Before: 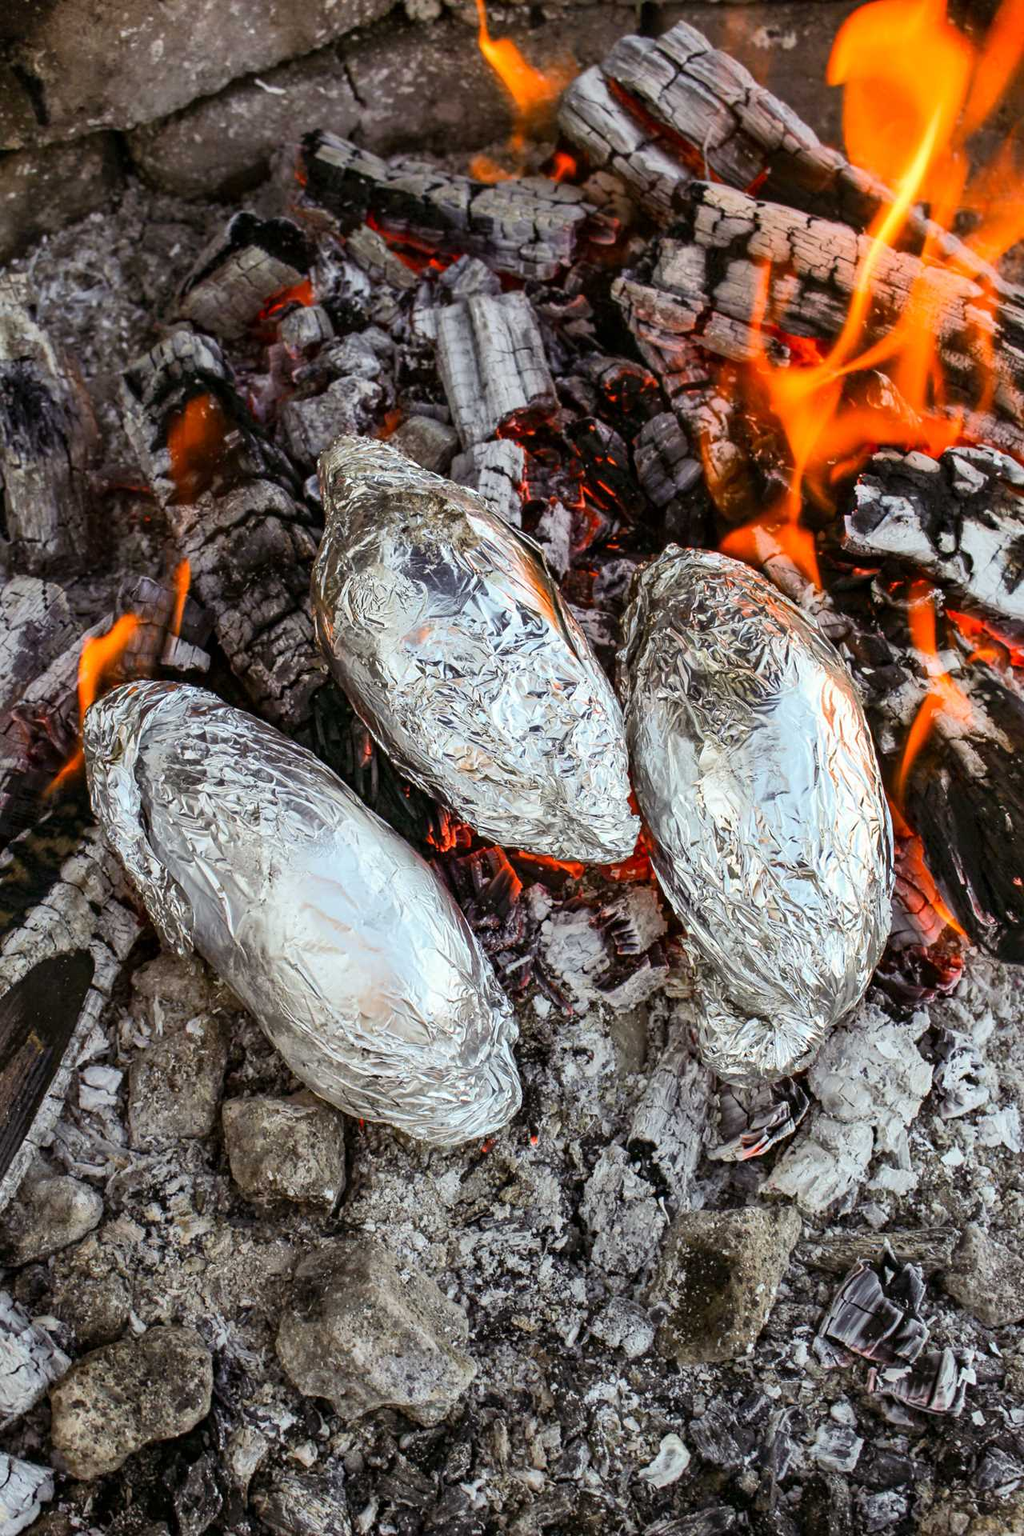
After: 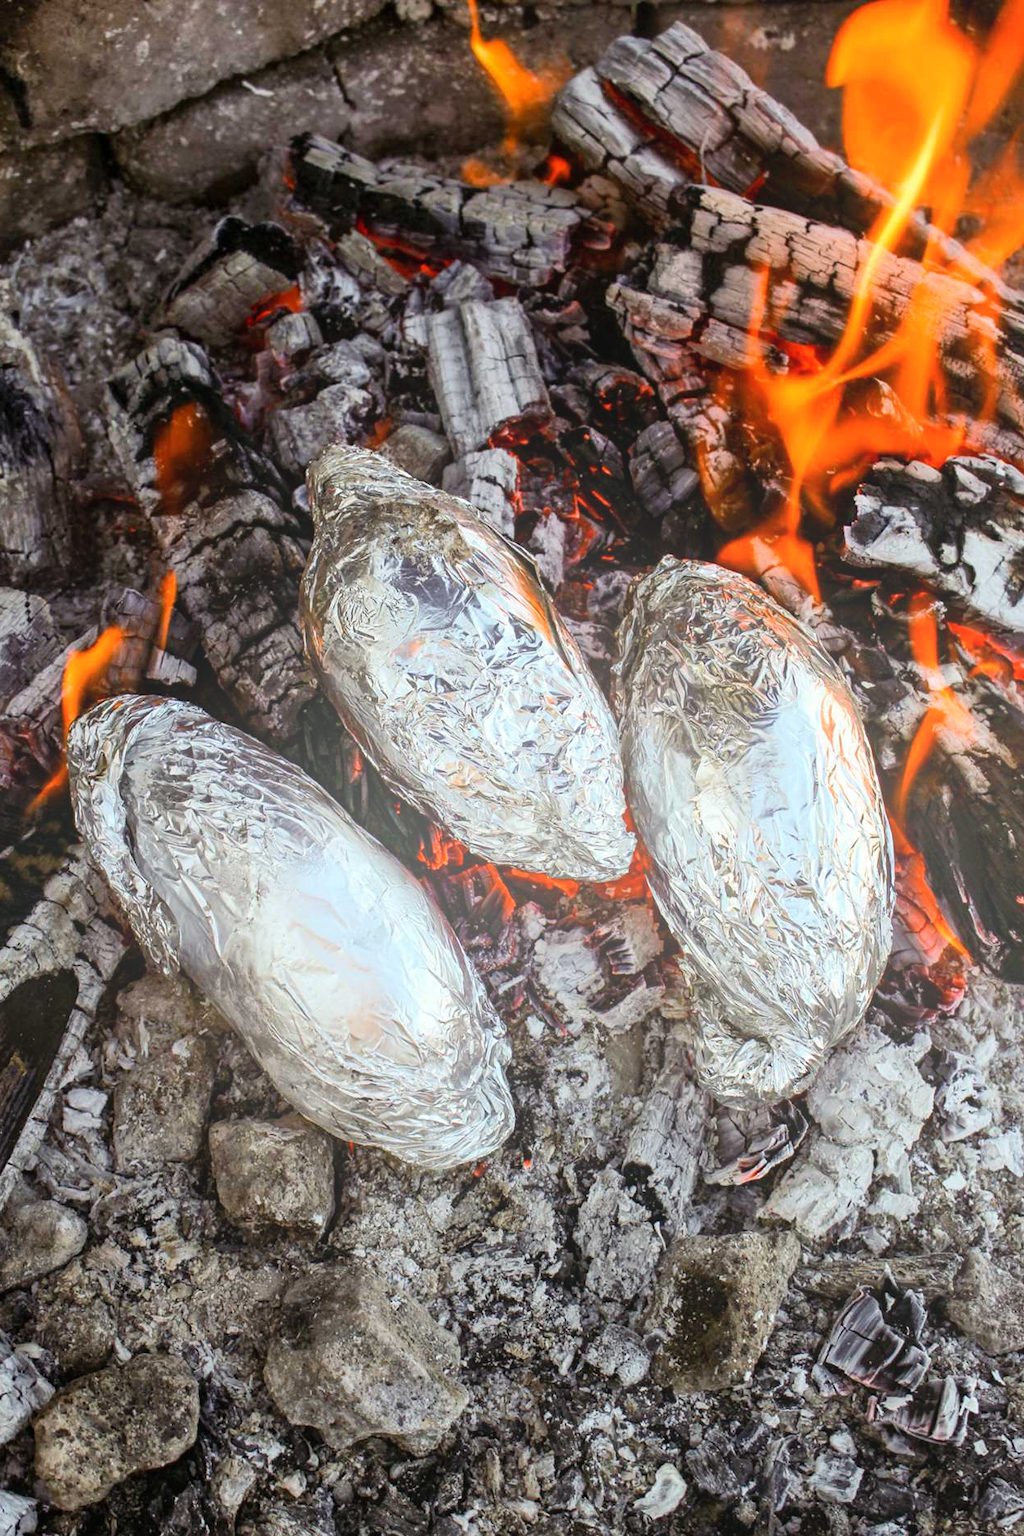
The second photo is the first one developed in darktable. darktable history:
crop: left 1.743%, right 0.268%, bottom 2.011%
bloom: size 38%, threshold 95%, strength 30%
